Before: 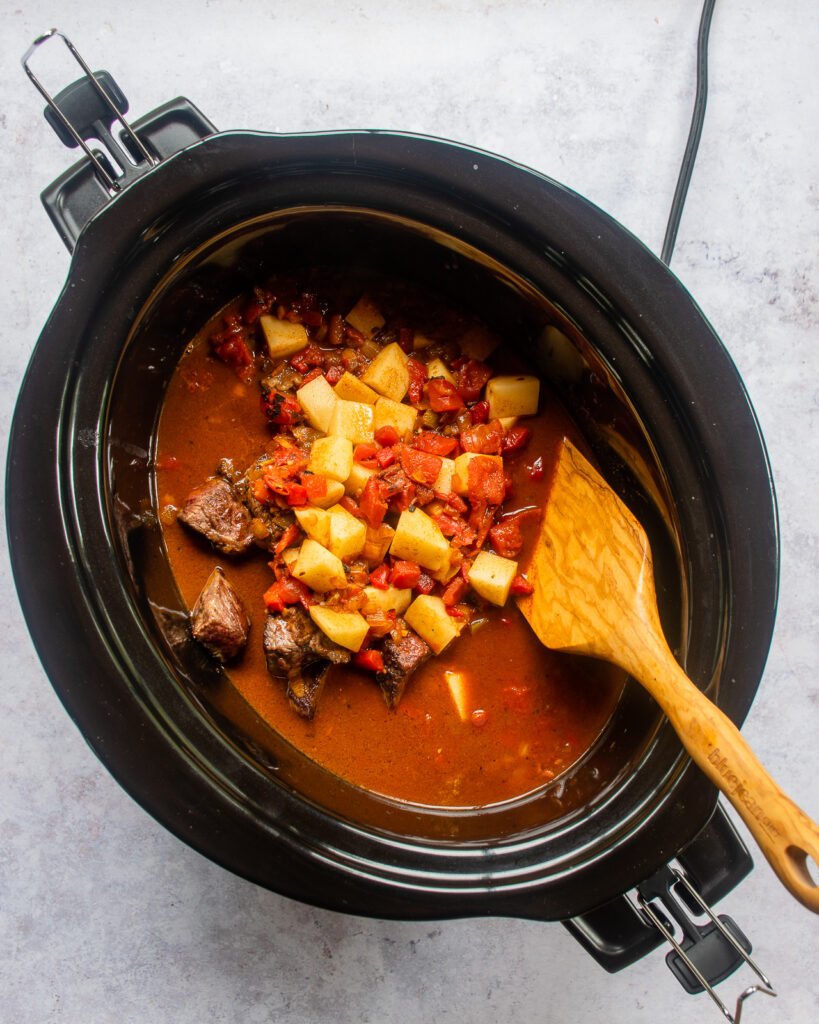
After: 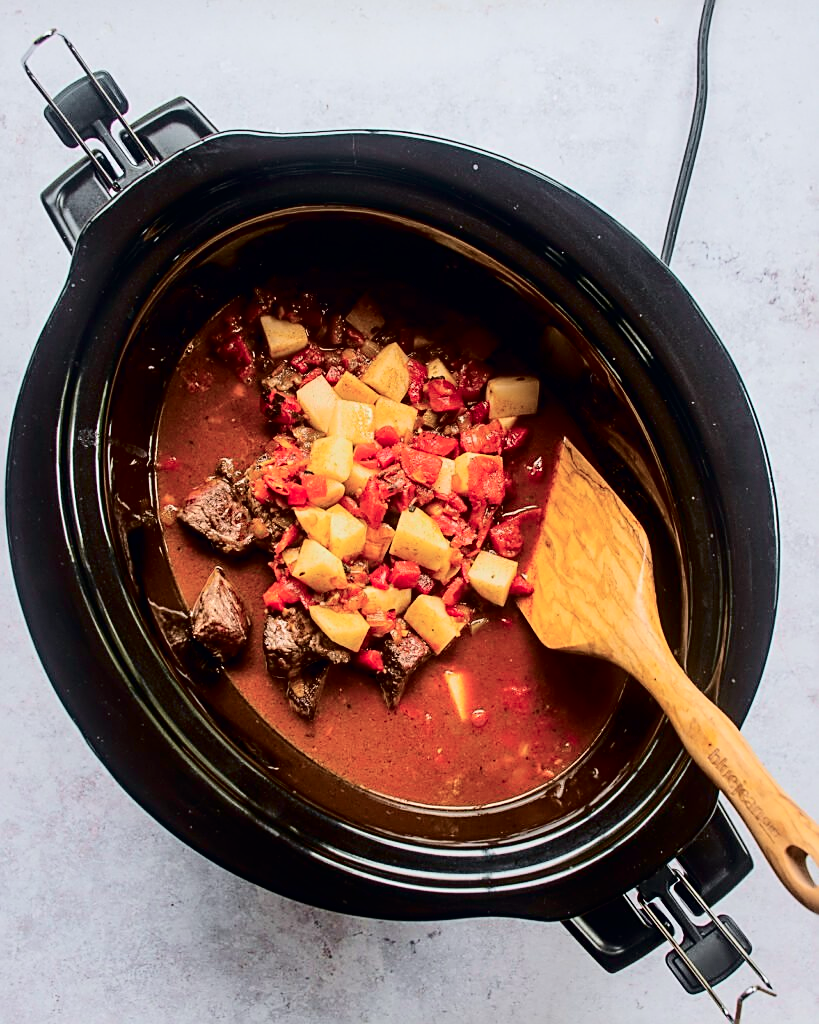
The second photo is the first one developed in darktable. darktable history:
tone curve: curves: ch0 [(0, 0) (0.049, 0.01) (0.154, 0.081) (0.491, 0.56) (0.739, 0.794) (0.992, 0.937)]; ch1 [(0, 0) (0.172, 0.123) (0.317, 0.272) (0.401, 0.422) (0.499, 0.497) (0.531, 0.54) (0.615, 0.603) (0.741, 0.783) (1, 1)]; ch2 [(0, 0) (0.411, 0.424) (0.462, 0.464) (0.502, 0.489) (0.544, 0.551) (0.686, 0.638) (1, 1)], color space Lab, independent channels, preserve colors none
sharpen: amount 0.75
